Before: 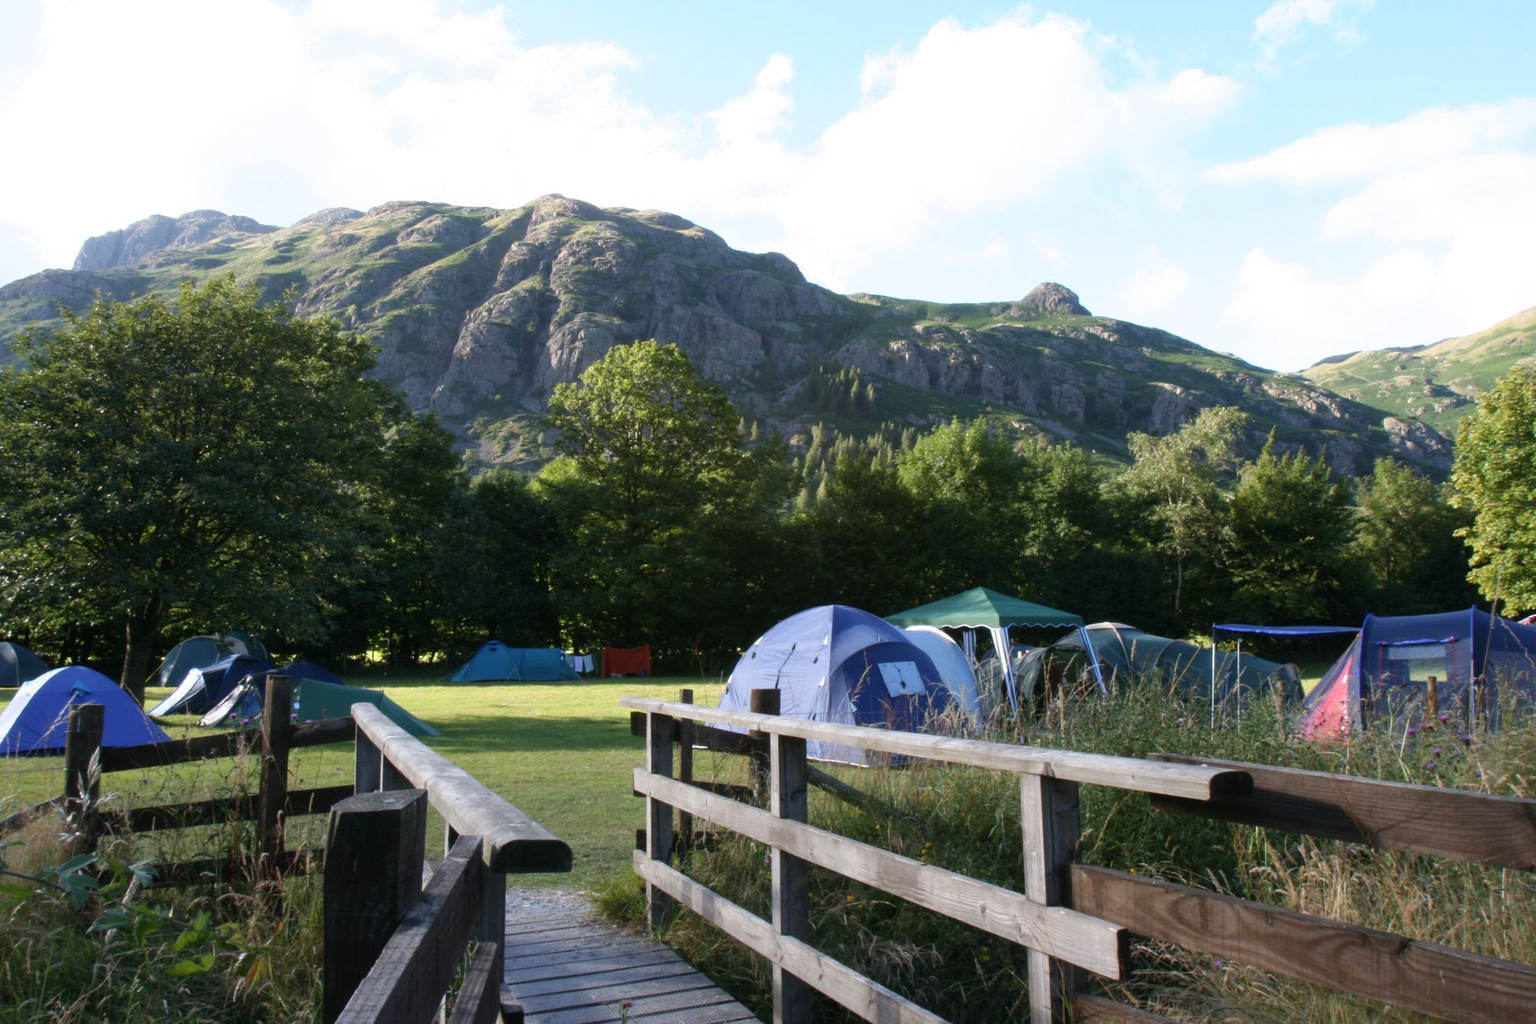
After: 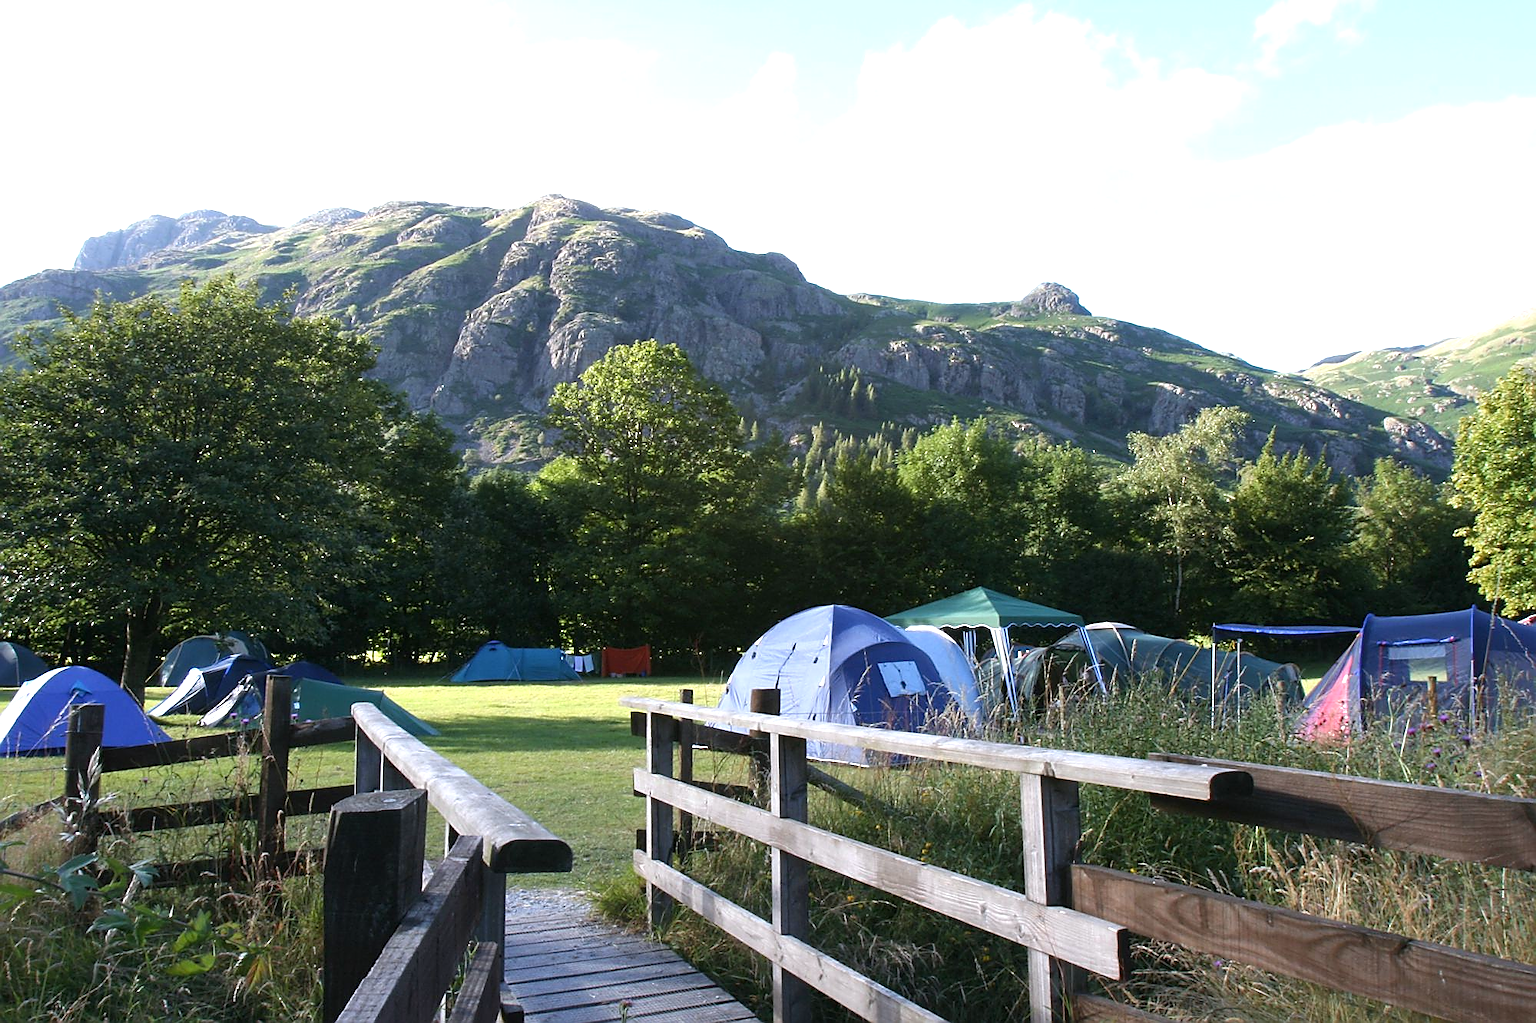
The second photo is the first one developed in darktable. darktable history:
white balance: red 0.983, blue 1.036
sharpen: radius 1.4, amount 1.25, threshold 0.7
exposure: black level correction 0, exposure 0.5 EV, compensate highlight preservation false
